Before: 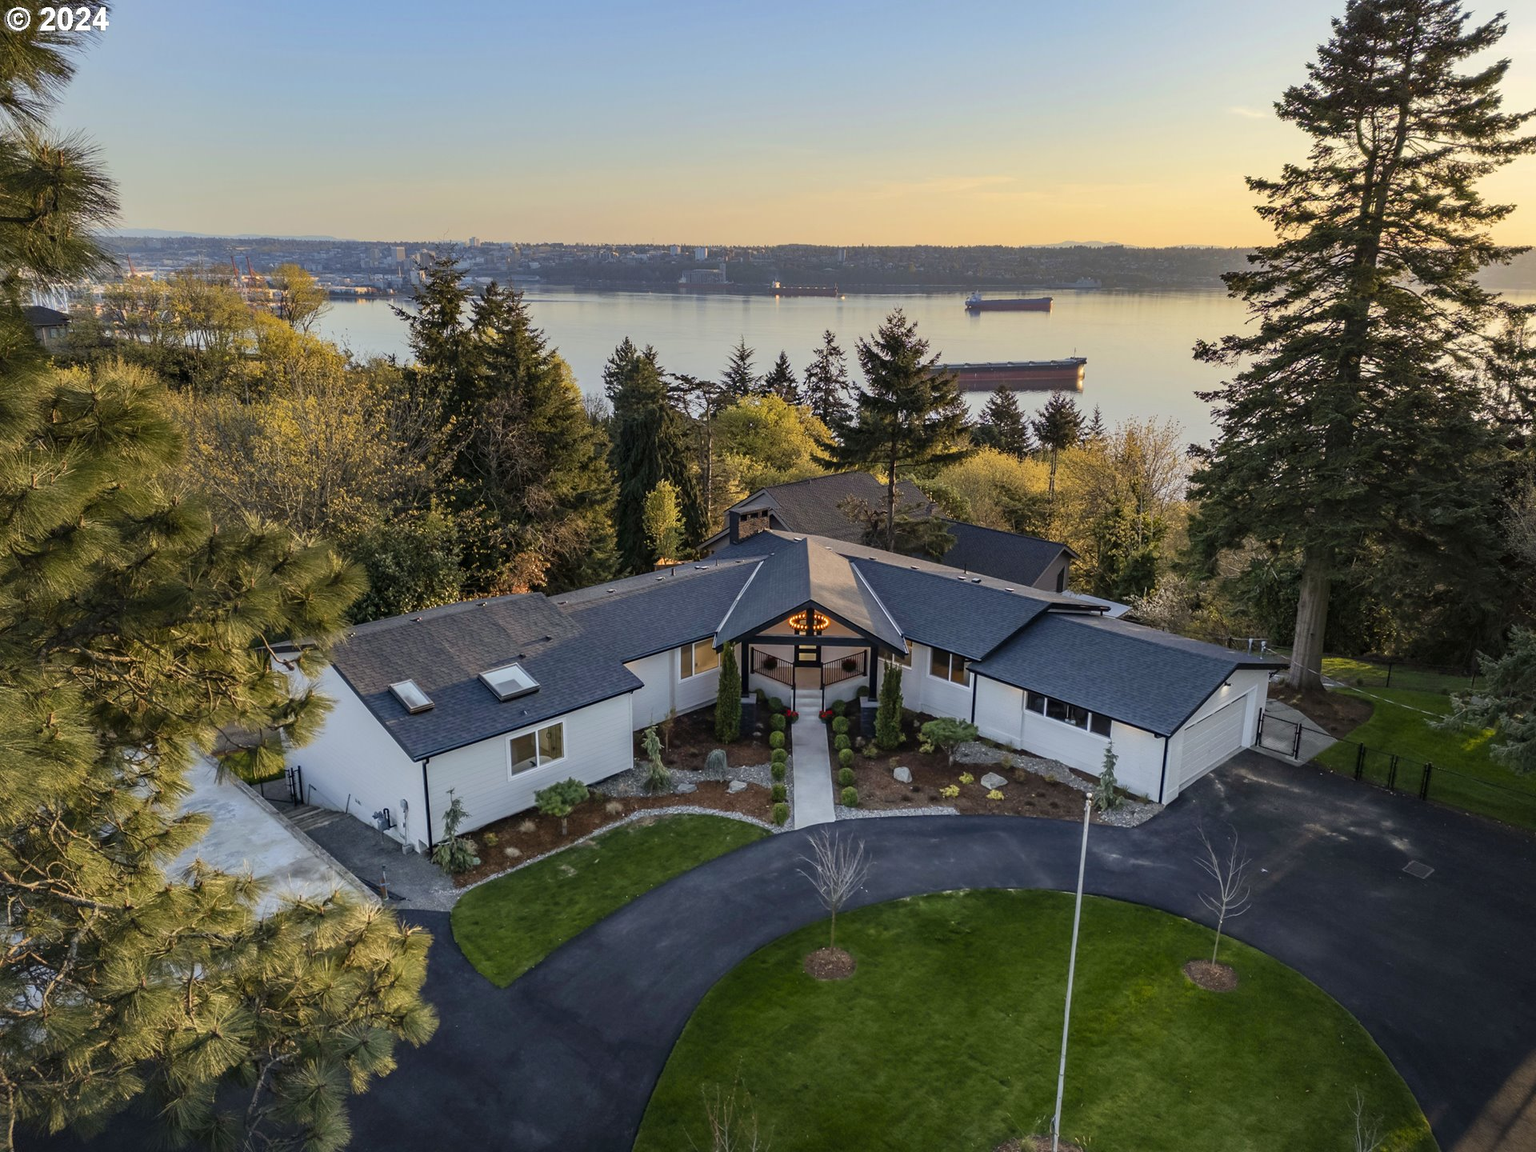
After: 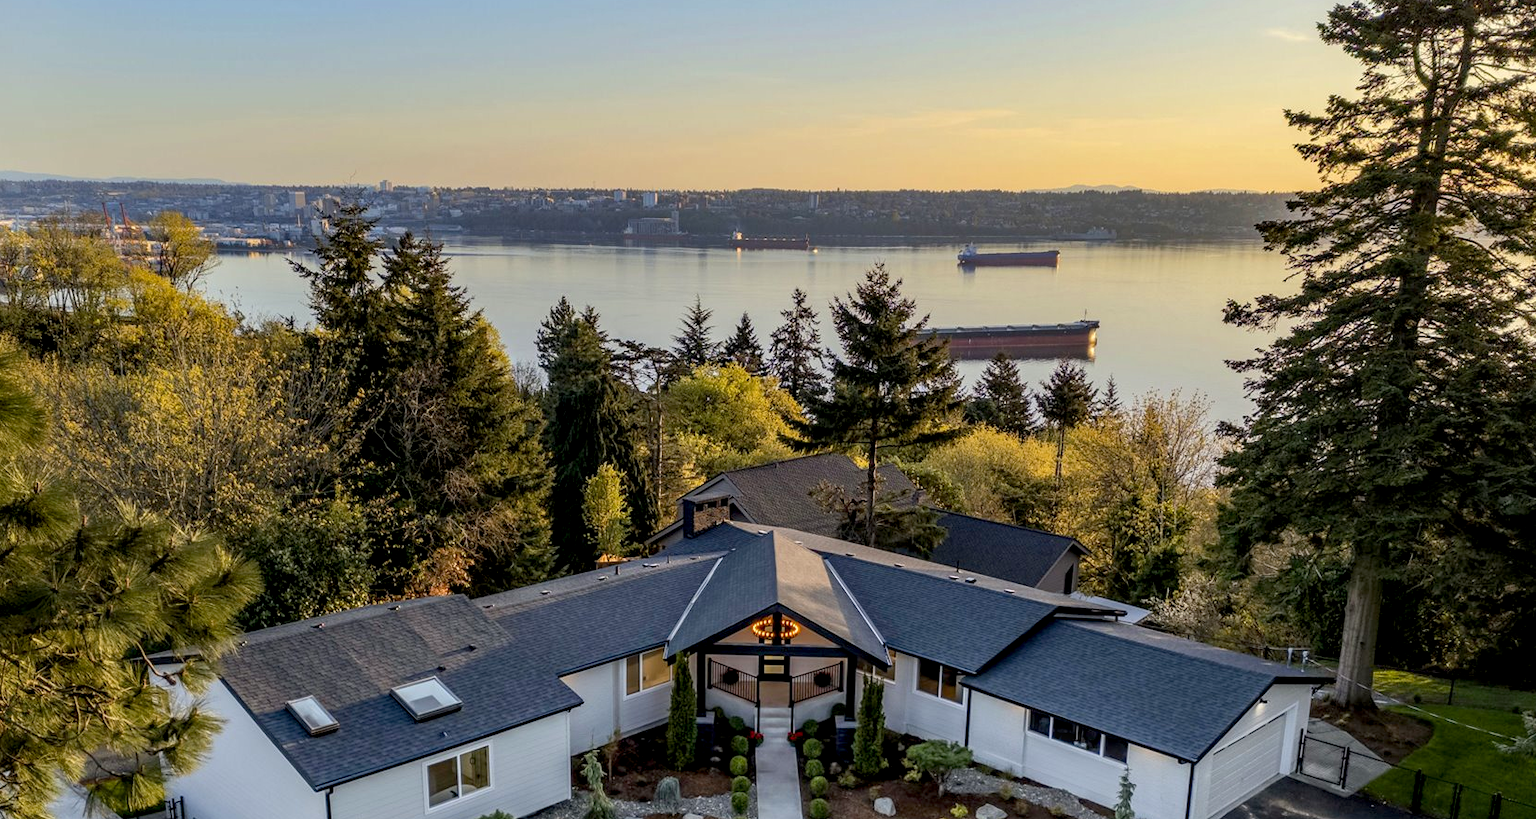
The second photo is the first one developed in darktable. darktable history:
crop and rotate: left 9.33%, top 7.212%, right 4.828%, bottom 31.733%
exposure: black level correction 0.009, compensate highlight preservation false
color balance rgb: shadows lift › chroma 0.771%, shadows lift › hue 110.86°, linear chroma grading › global chroma 10.404%, perceptual saturation grading › global saturation 0.281%, global vibrance 5.939%
local contrast: on, module defaults
